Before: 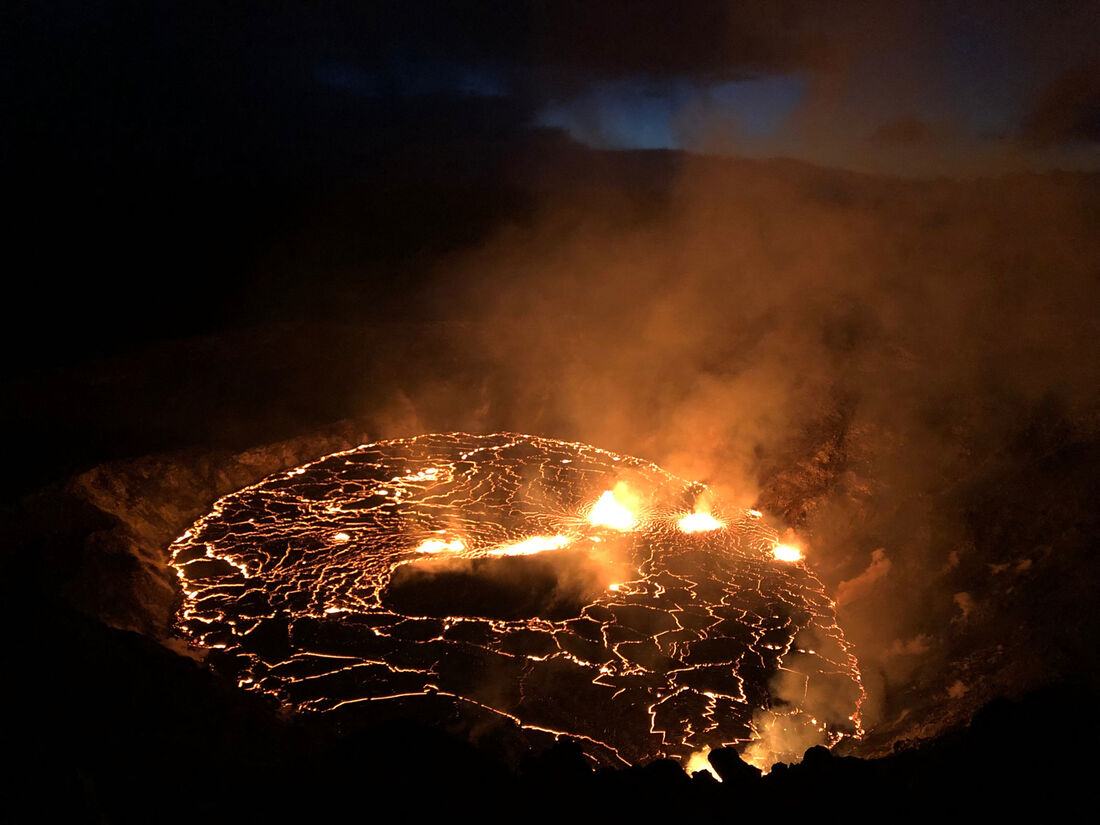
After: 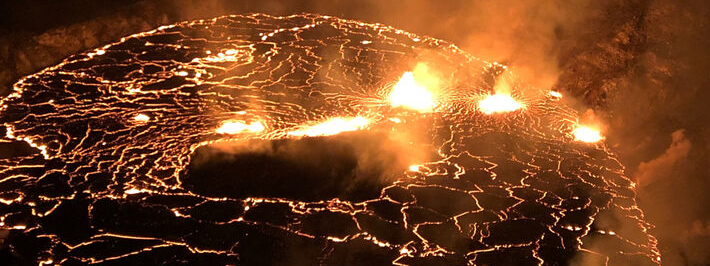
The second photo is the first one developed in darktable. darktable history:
crop: left 18.225%, top 50.903%, right 17.152%, bottom 16.826%
